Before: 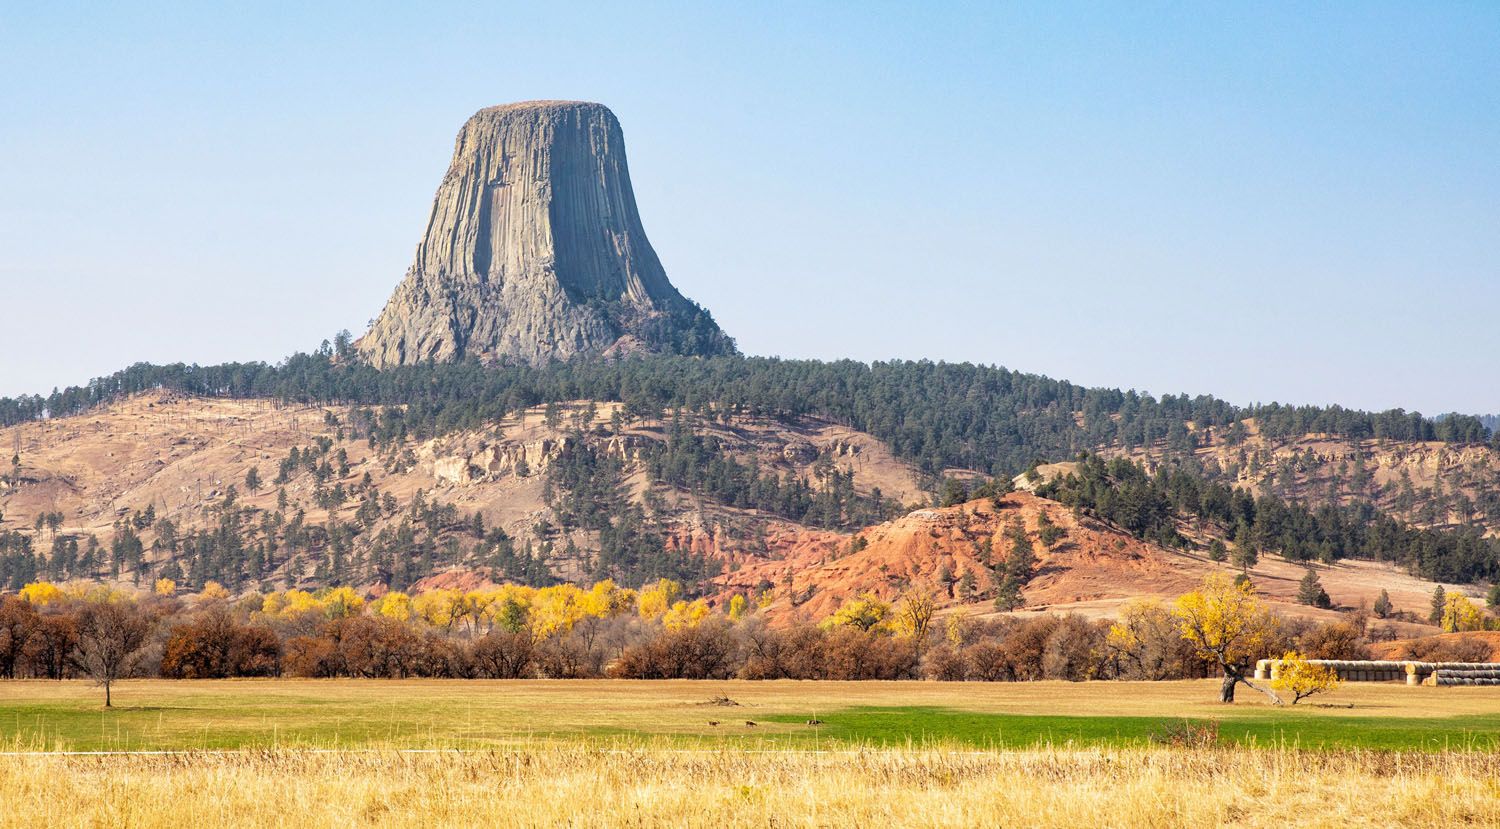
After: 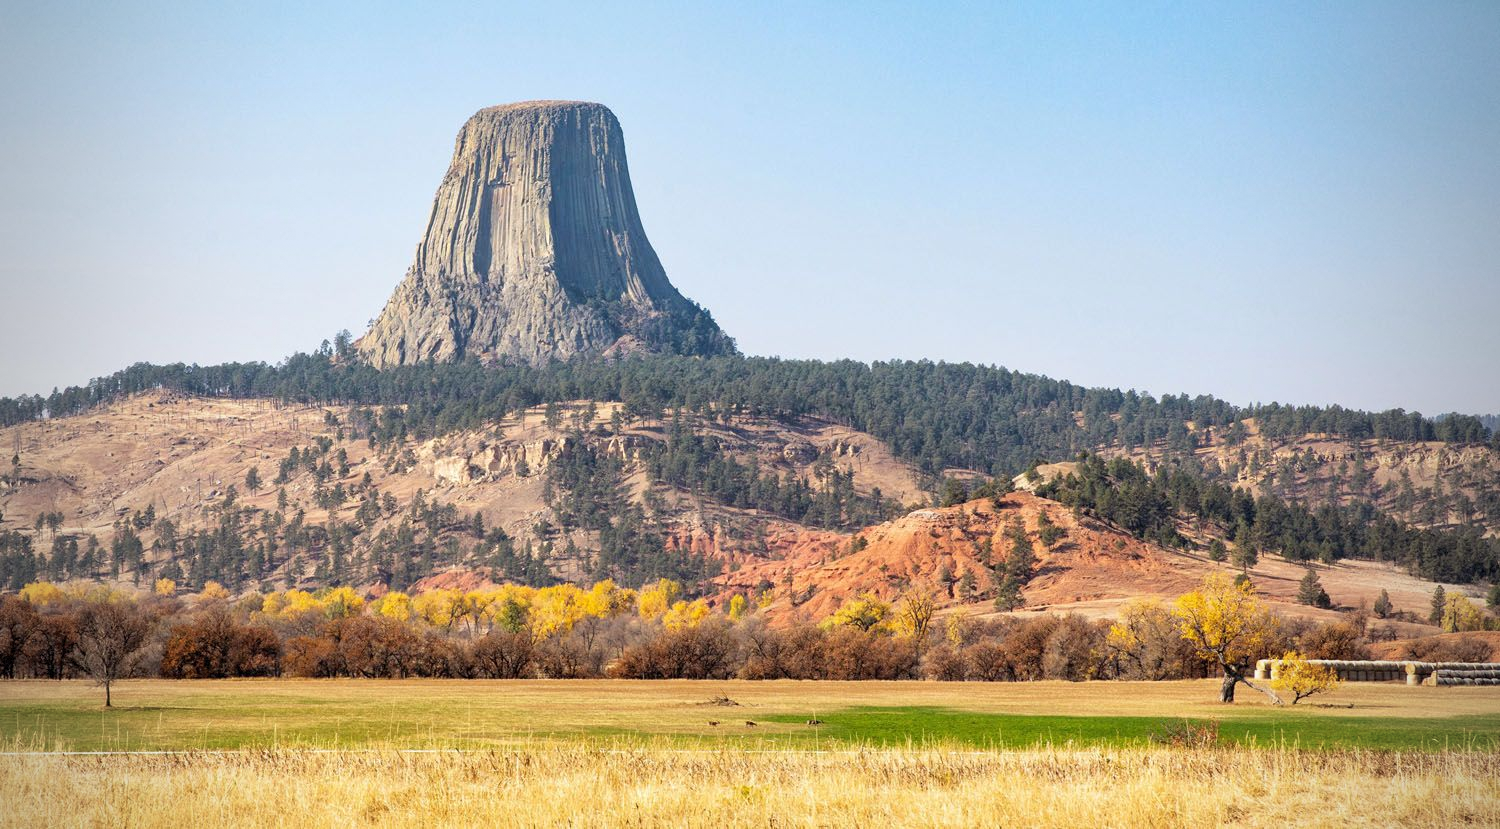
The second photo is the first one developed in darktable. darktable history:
vignetting: fall-off start 96.7%, fall-off radius 99.96%, brightness -0.418, saturation -0.299, width/height ratio 0.613, dithering 8-bit output
